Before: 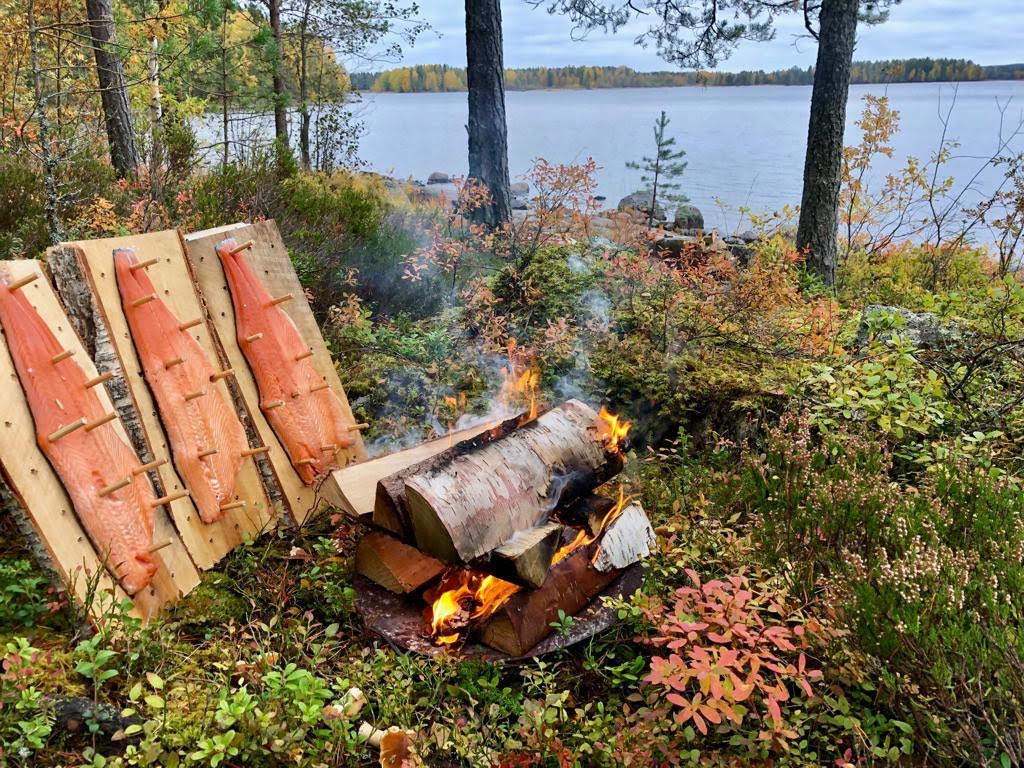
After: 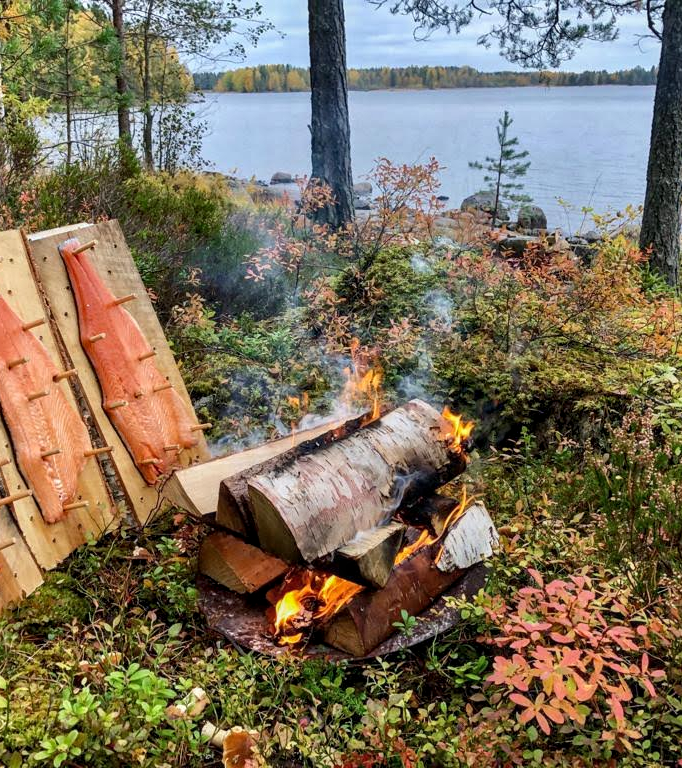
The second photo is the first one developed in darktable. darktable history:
shadows and highlights: shadows 37.27, highlights -28.18, soften with gaussian
local contrast: on, module defaults
exposure: compensate highlight preservation false
crop: left 15.419%, right 17.914%
